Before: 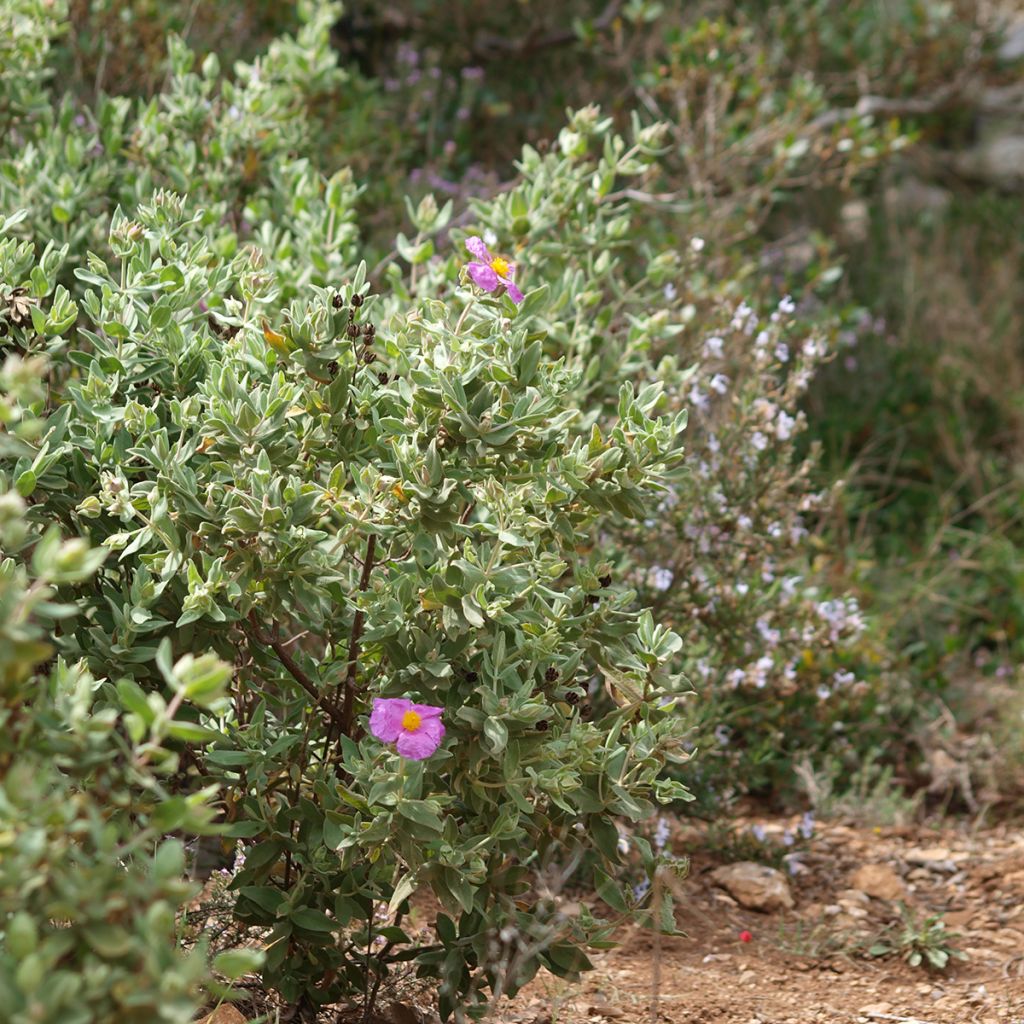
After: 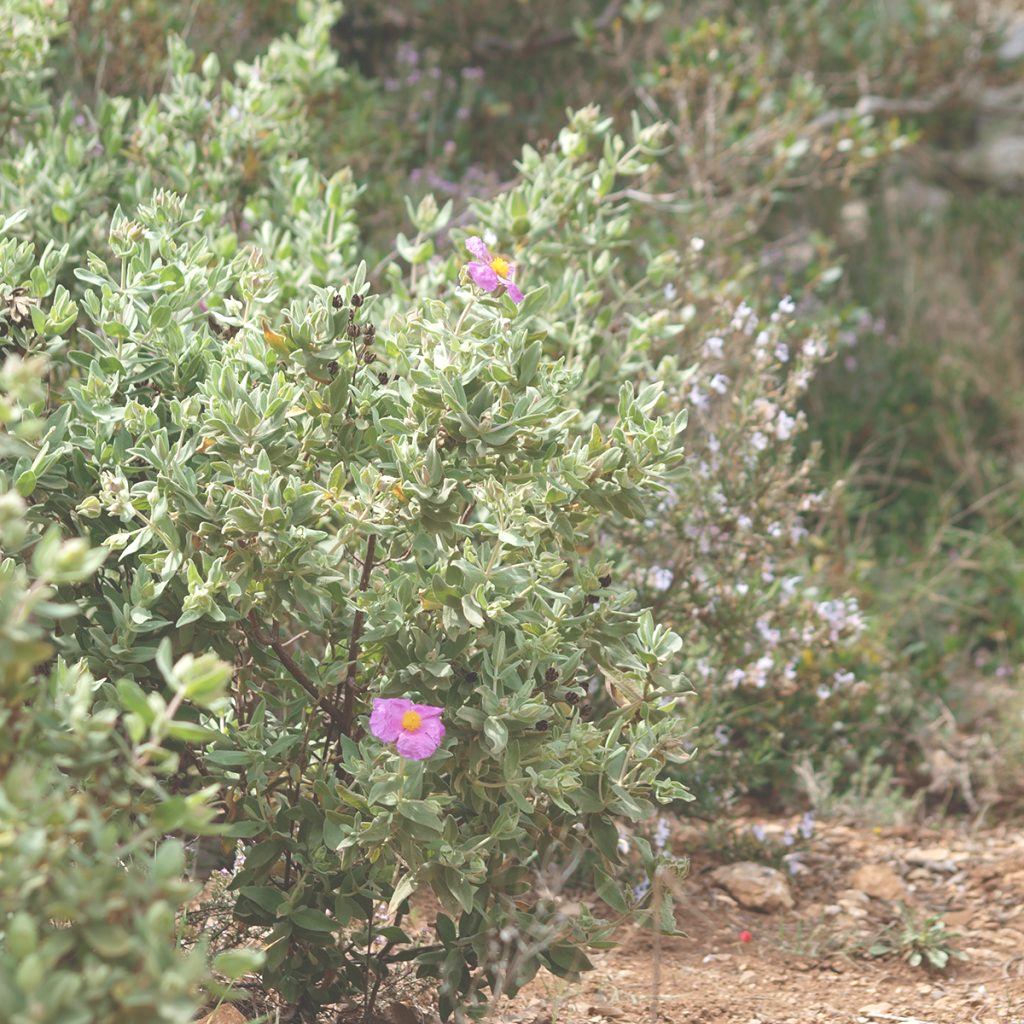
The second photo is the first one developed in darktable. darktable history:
levels: levels [0, 0.476, 0.951]
base curve: curves: ch0 [(0, 0) (0.101, 0.156) (1, 1)], preserve colors none
exposure: black level correction -0.027, exposure -0.064 EV, compensate highlight preservation false
